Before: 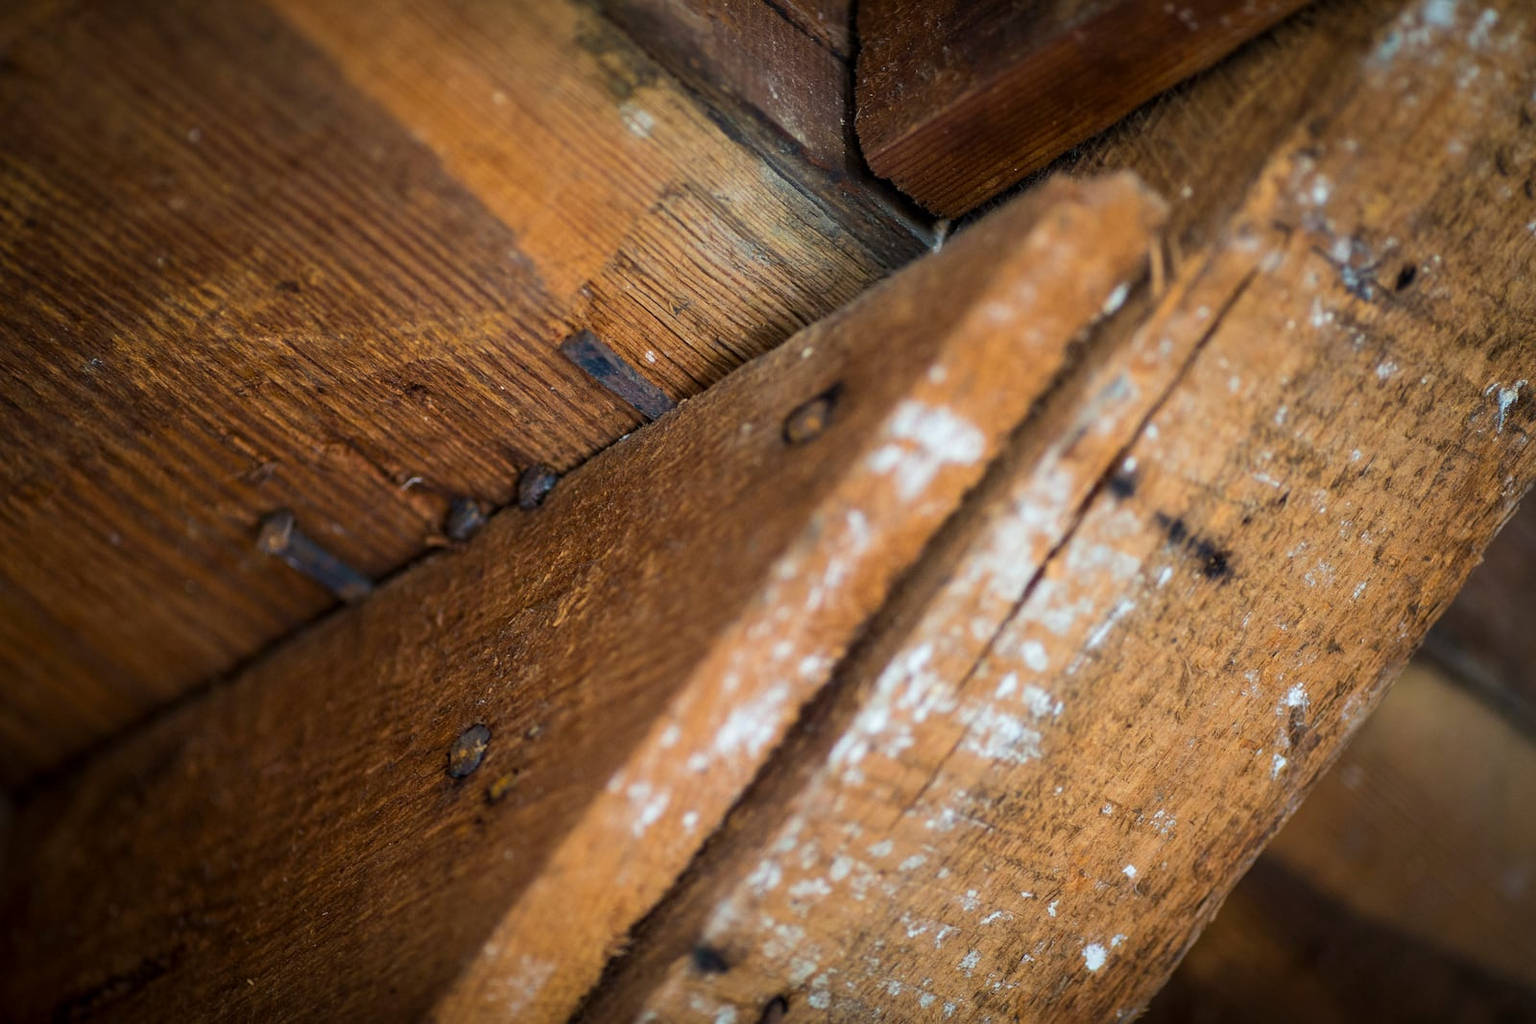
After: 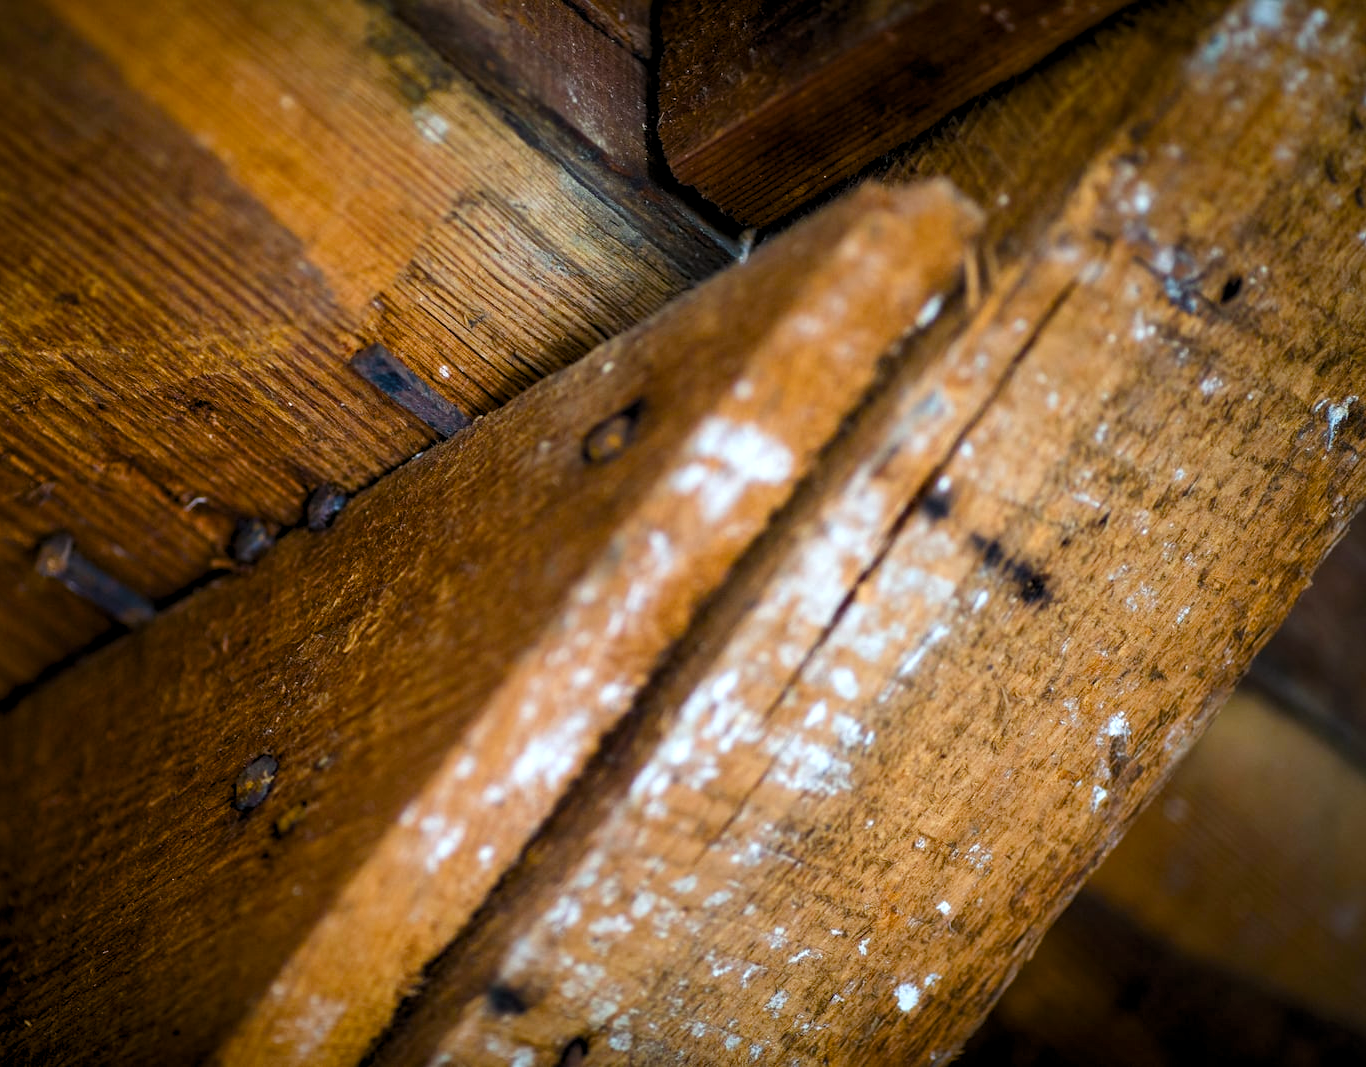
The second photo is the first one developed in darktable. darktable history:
color balance rgb: perceptual saturation grading › global saturation 20%, perceptual saturation grading › highlights -25%, perceptual saturation grading › shadows 50%
crop and rotate: left 14.584%
white balance: red 0.967, blue 1.049
levels: levels [0.052, 0.496, 0.908]
